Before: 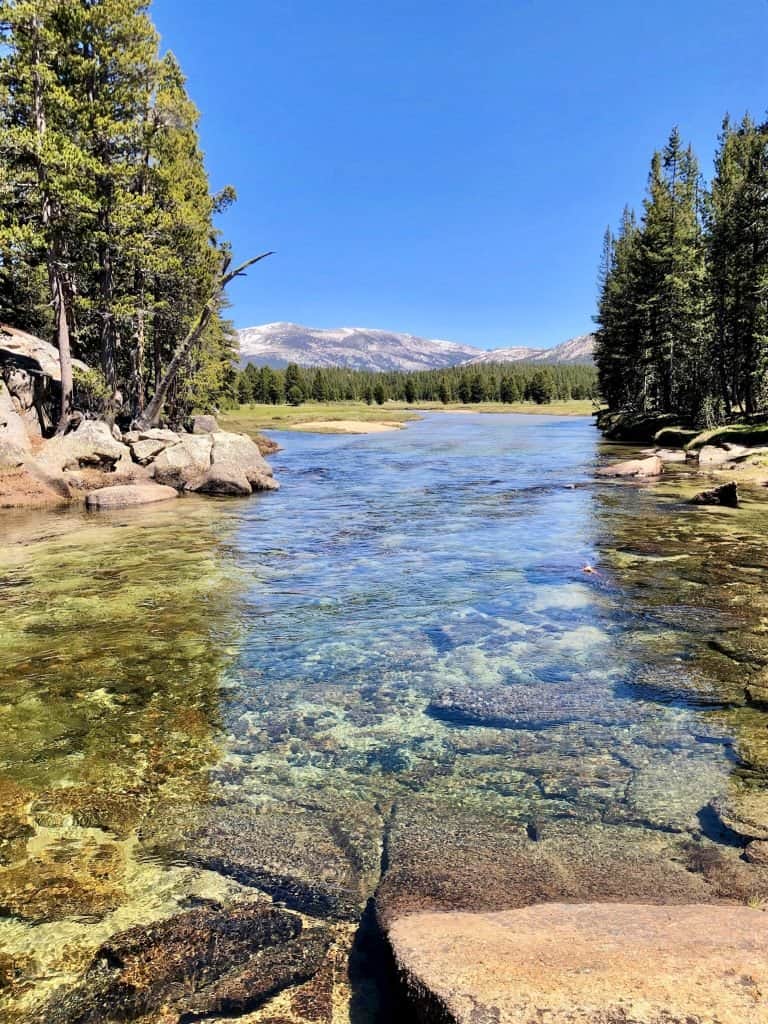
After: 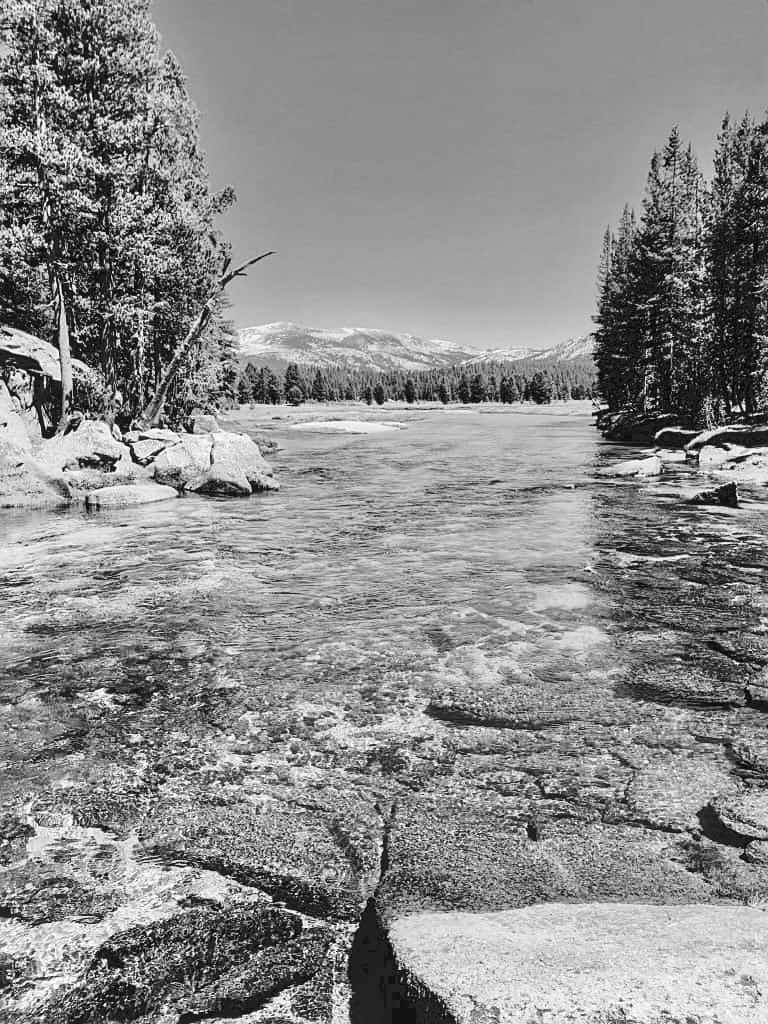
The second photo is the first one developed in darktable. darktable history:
contrast brightness saturation: brightness -0.02, saturation 0.35
exposure: exposure -0.064 EV, compensate highlight preservation false
sharpen: on, module defaults
color zones: curves: ch0 [(0.224, 0.526) (0.75, 0.5)]; ch1 [(0.055, 0.526) (0.224, 0.761) (0.377, 0.526) (0.75, 0.5)]
local contrast: detail 110%
monochrome: a -6.99, b 35.61, size 1.4
tone curve: curves: ch0 [(0, 0) (0.003, 0.085) (0.011, 0.086) (0.025, 0.086) (0.044, 0.088) (0.069, 0.093) (0.1, 0.102) (0.136, 0.12) (0.177, 0.157) (0.224, 0.203) (0.277, 0.277) (0.335, 0.36) (0.399, 0.463) (0.468, 0.559) (0.543, 0.626) (0.623, 0.703) (0.709, 0.789) (0.801, 0.869) (0.898, 0.927) (1, 1)], preserve colors none
